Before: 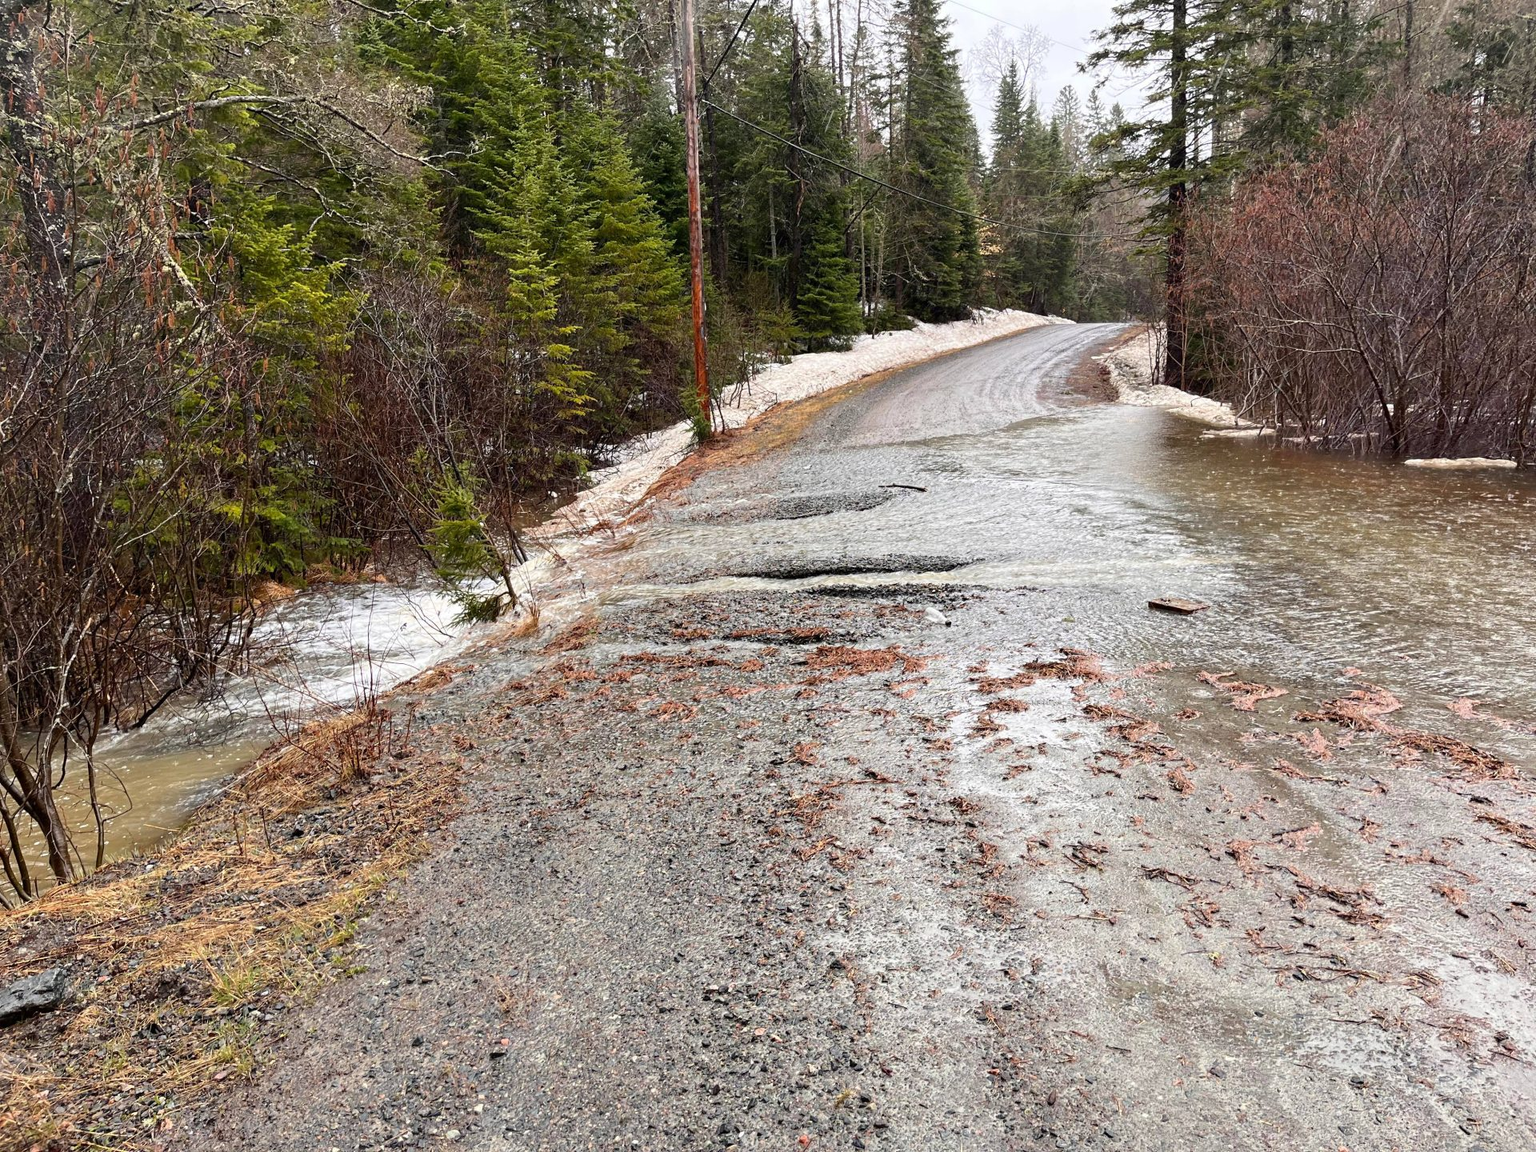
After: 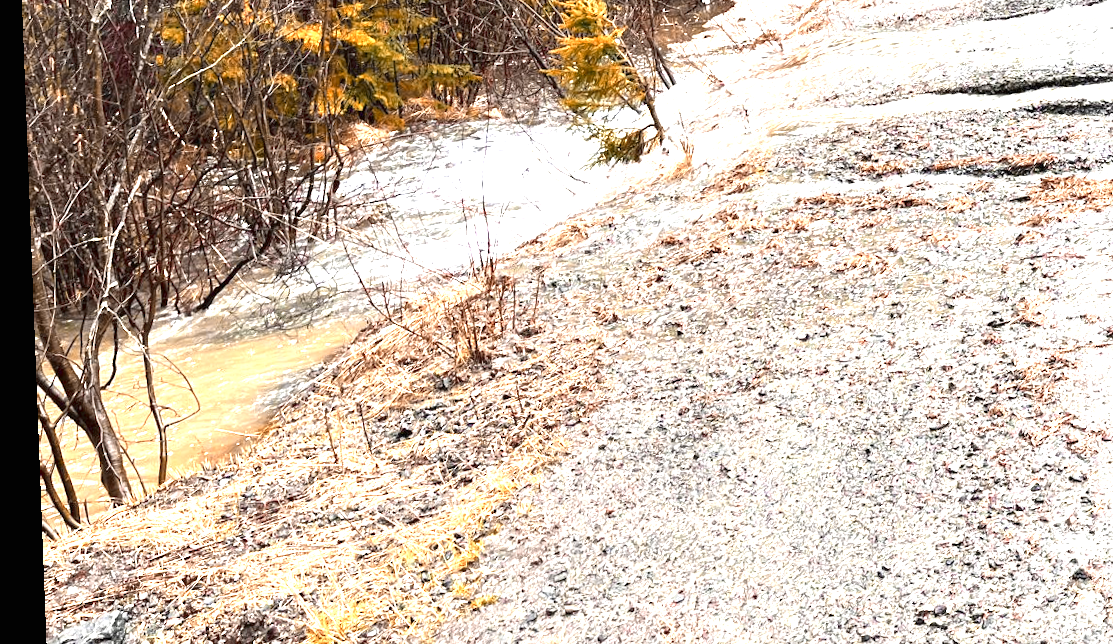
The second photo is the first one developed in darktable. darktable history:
color zones: curves: ch0 [(0.009, 0.528) (0.136, 0.6) (0.255, 0.586) (0.39, 0.528) (0.522, 0.584) (0.686, 0.736) (0.849, 0.561)]; ch1 [(0.045, 0.781) (0.14, 0.416) (0.257, 0.695) (0.442, 0.032) (0.738, 0.338) (0.818, 0.632) (0.891, 0.741) (1, 0.704)]; ch2 [(0, 0.667) (0.141, 0.52) (0.26, 0.37) (0.474, 0.432) (0.743, 0.286)]
exposure: black level correction 0, exposure 1.45 EV, compensate exposure bias true, compensate highlight preservation false
rotate and perspective: rotation -2.22°, lens shift (horizontal) -0.022, automatic cropping off
crop: top 44.483%, right 43.593%, bottom 12.892%
